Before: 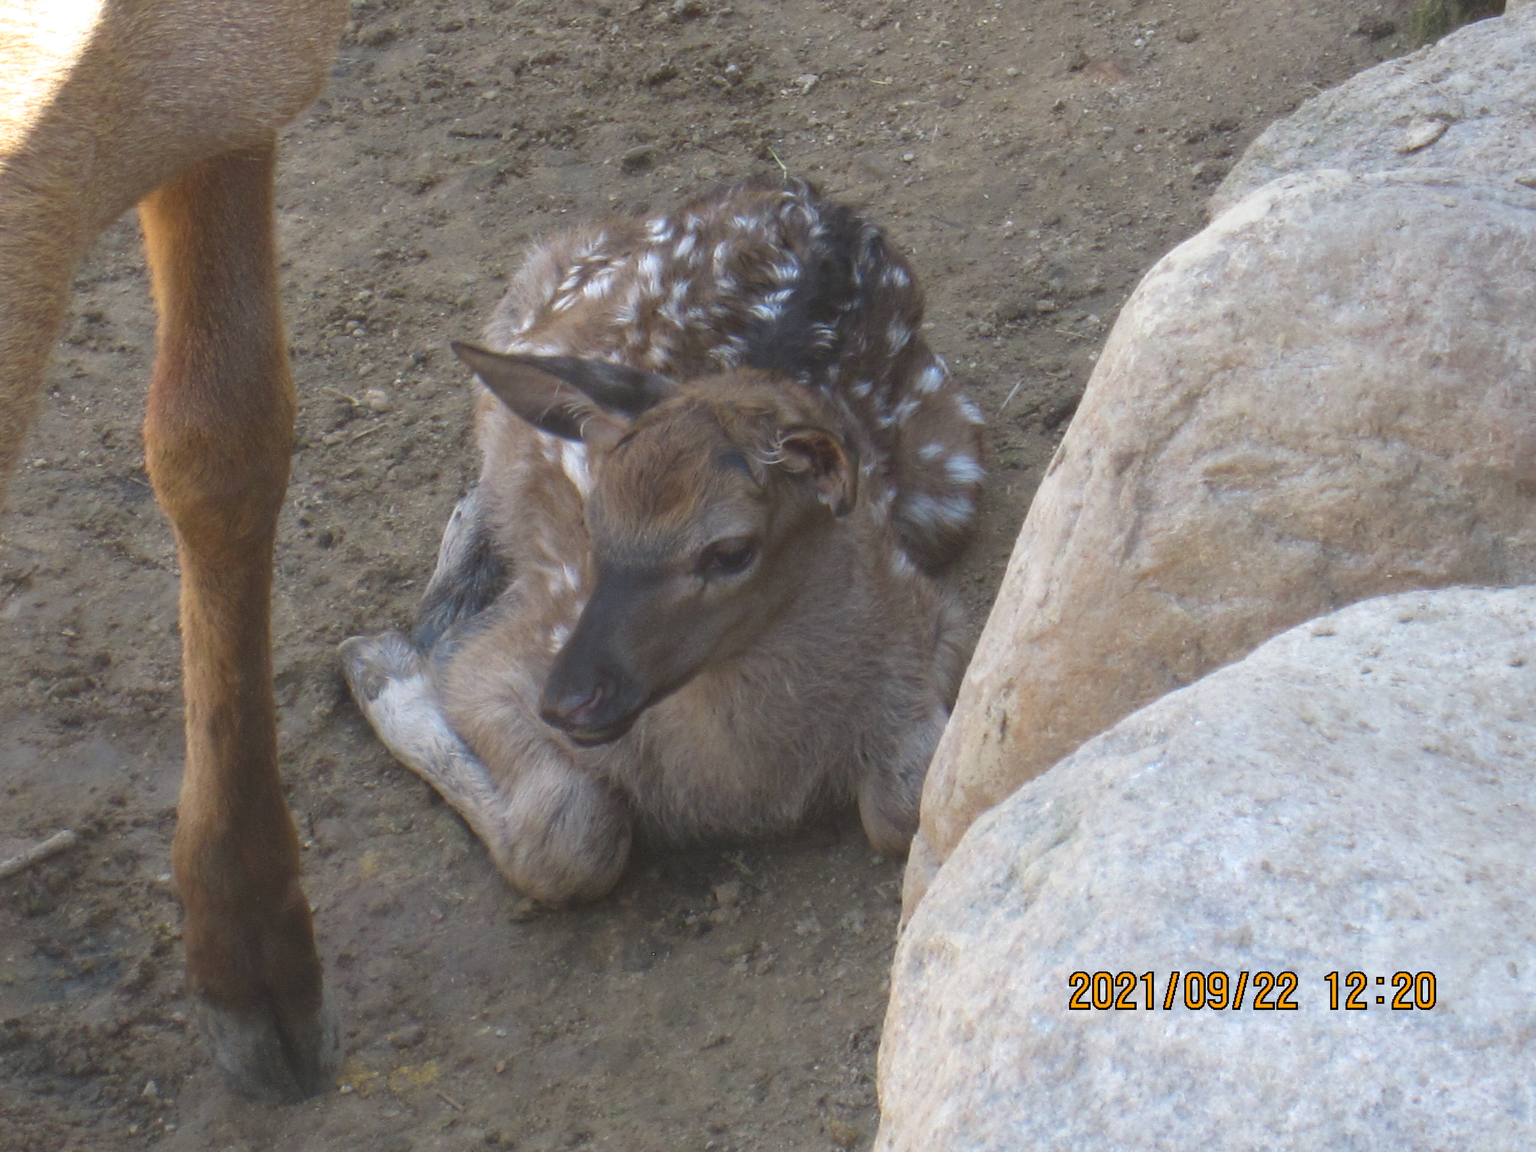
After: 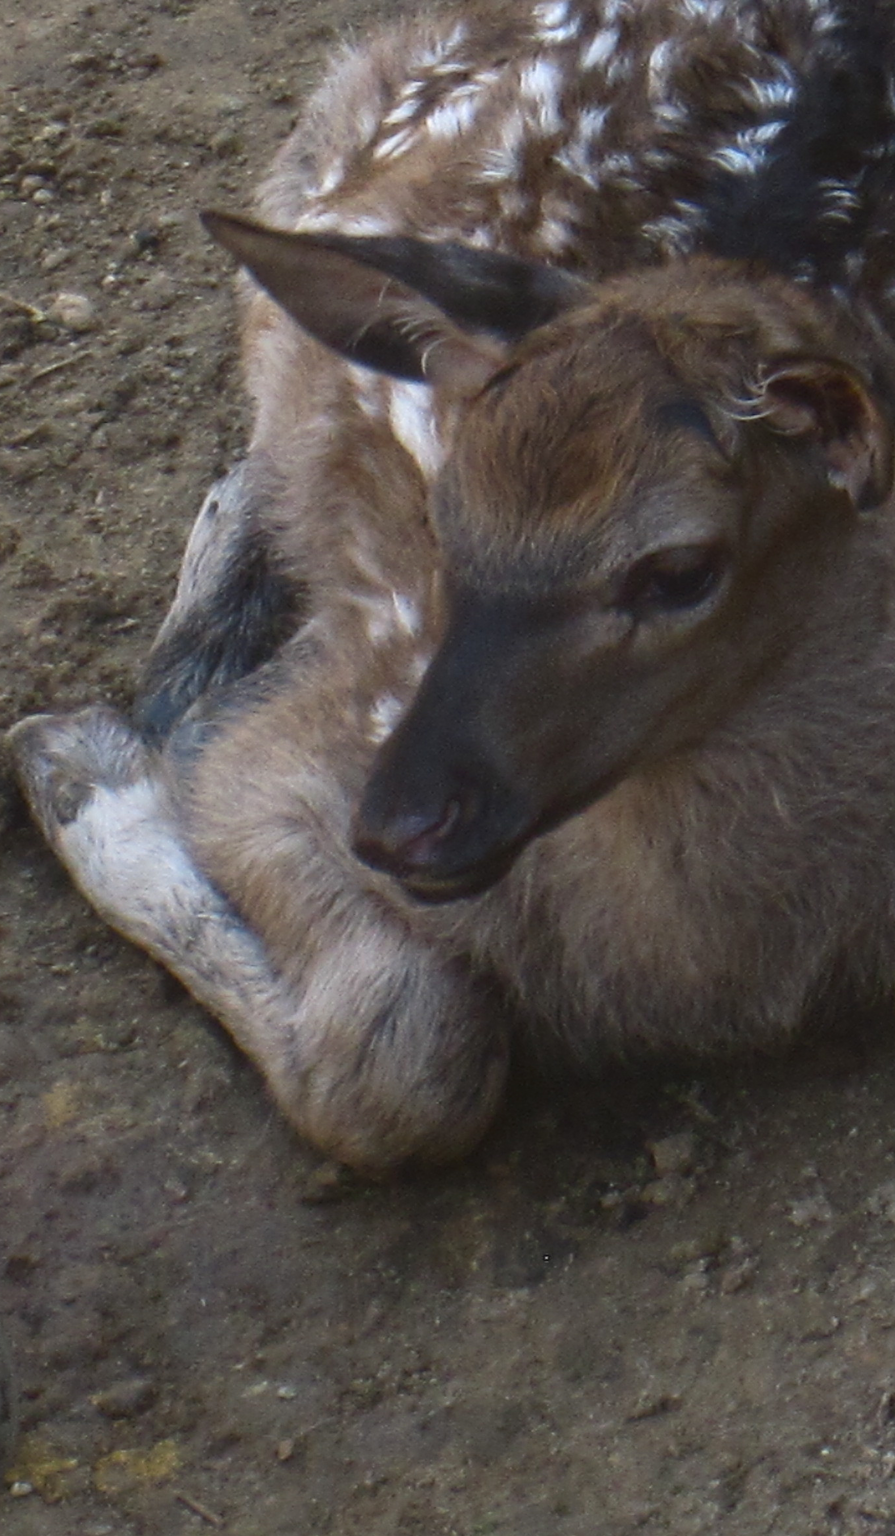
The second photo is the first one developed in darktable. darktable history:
contrast brightness saturation: contrast 0.195, brightness -0.106, saturation 0.098
crop and rotate: left 21.743%, top 18.959%, right 44.119%, bottom 3.003%
